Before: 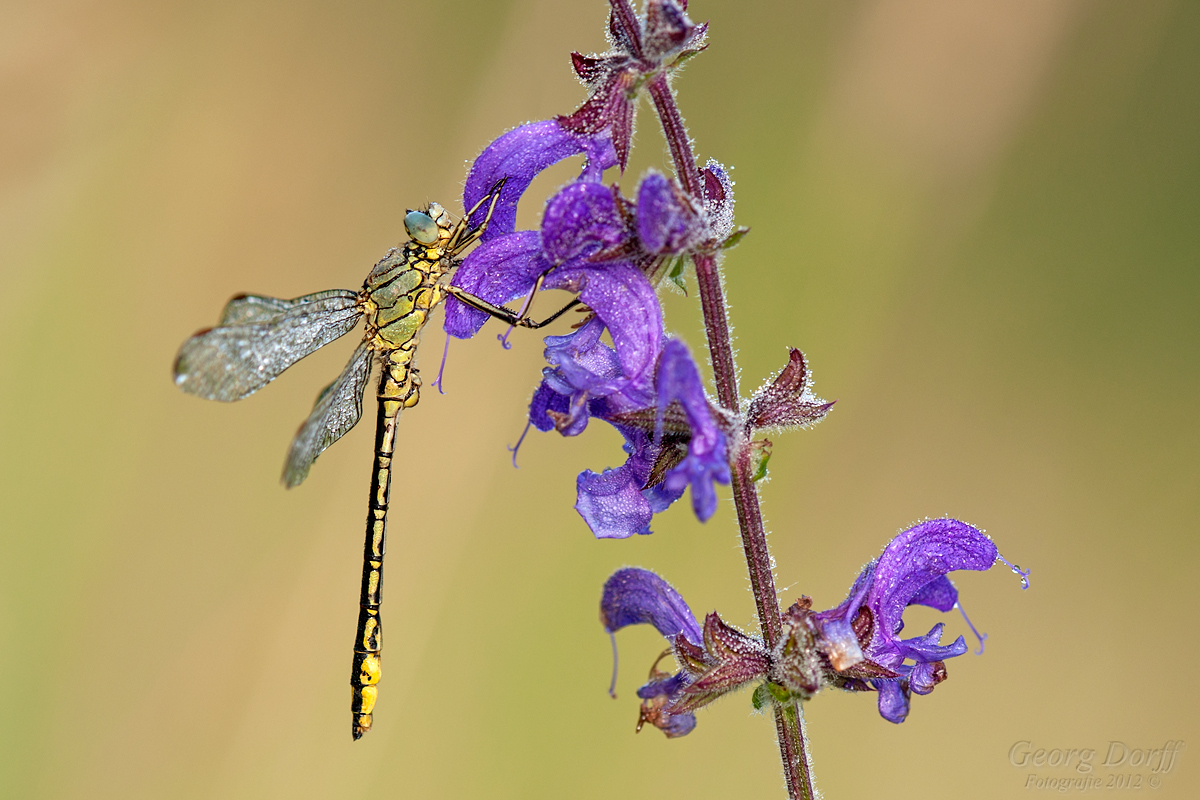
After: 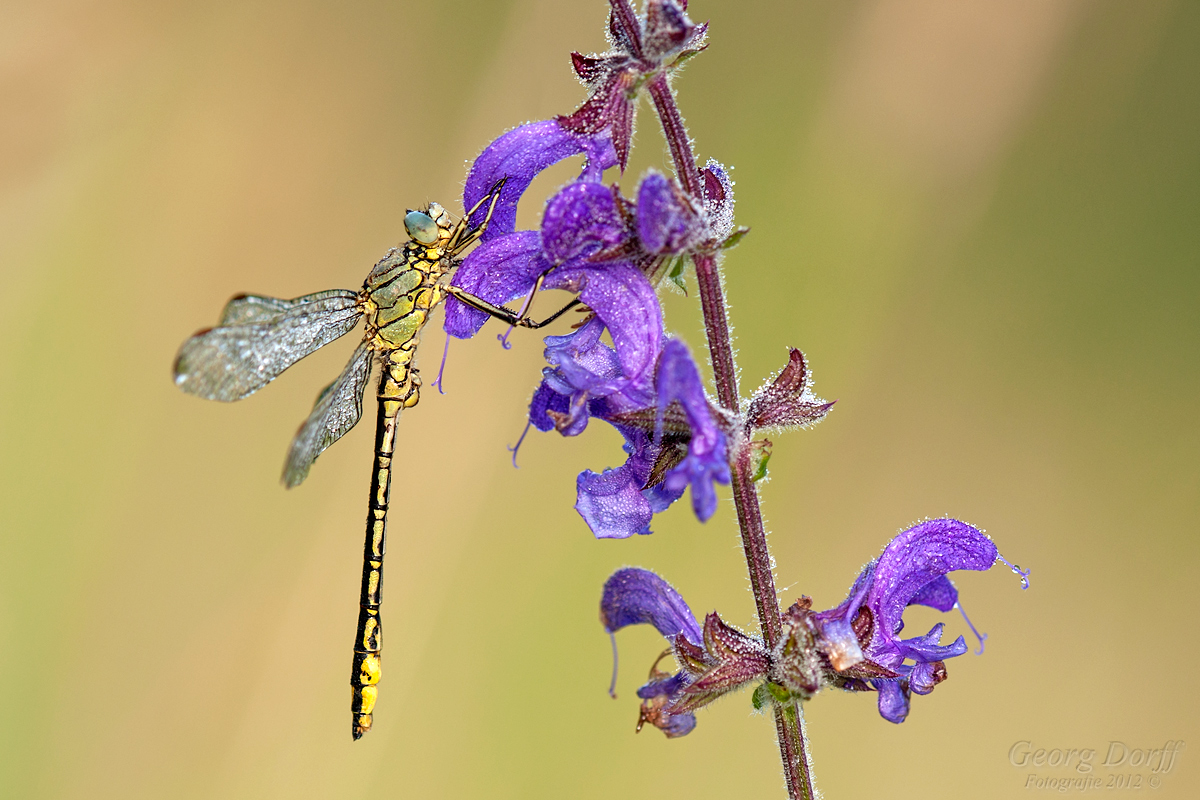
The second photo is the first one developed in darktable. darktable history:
levels: black 0.043%, levels [0, 0.476, 0.951]
